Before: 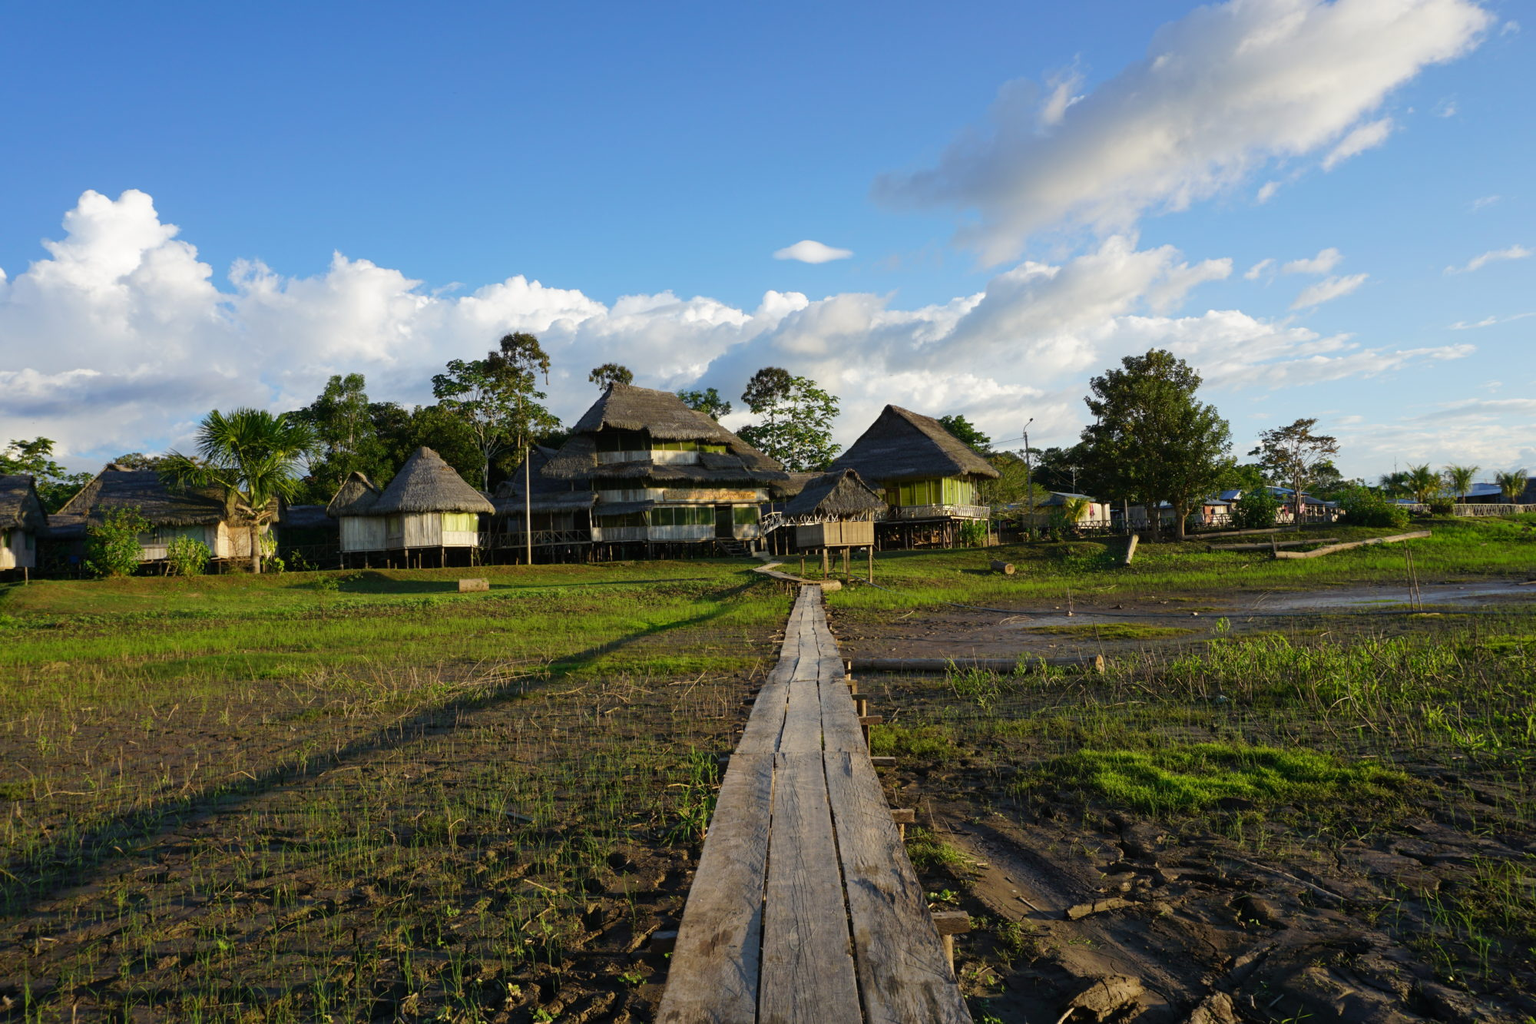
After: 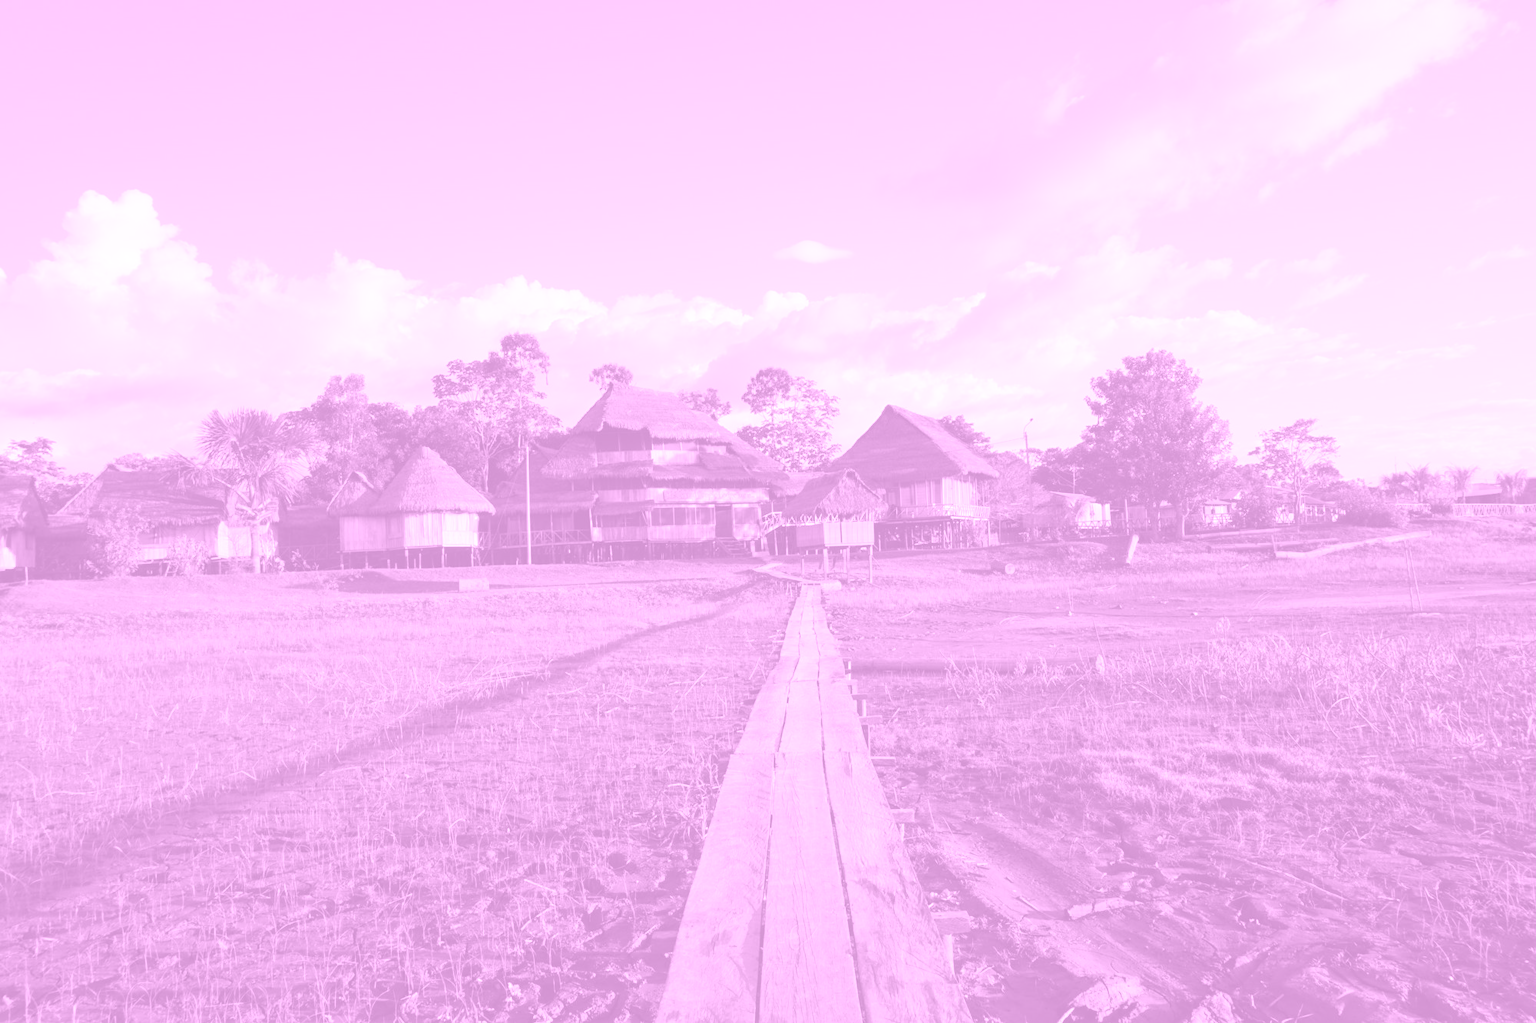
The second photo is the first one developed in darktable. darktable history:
exposure: black level correction 0, exposure 1 EV, compensate exposure bias true, compensate highlight preservation false
local contrast: mode bilateral grid, contrast 100, coarseness 100, detail 94%, midtone range 0.2
colorize: hue 331.2°, saturation 75%, source mix 30.28%, lightness 70.52%, version 1
color balance rgb: perceptual saturation grading › global saturation 25%, global vibrance 20%
